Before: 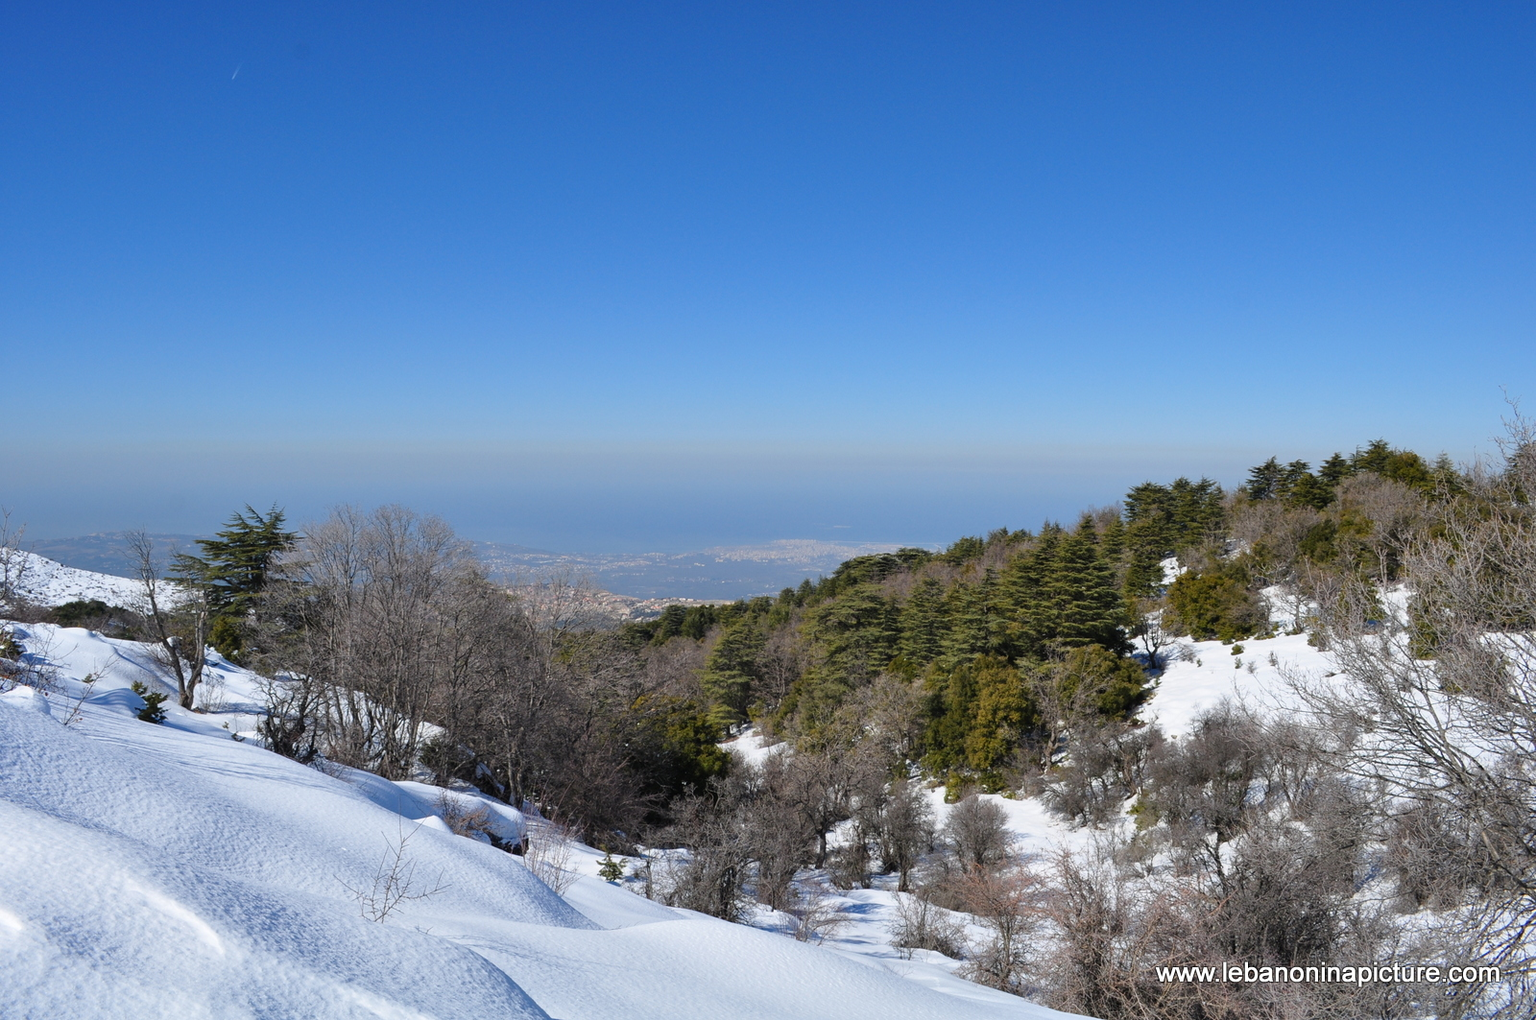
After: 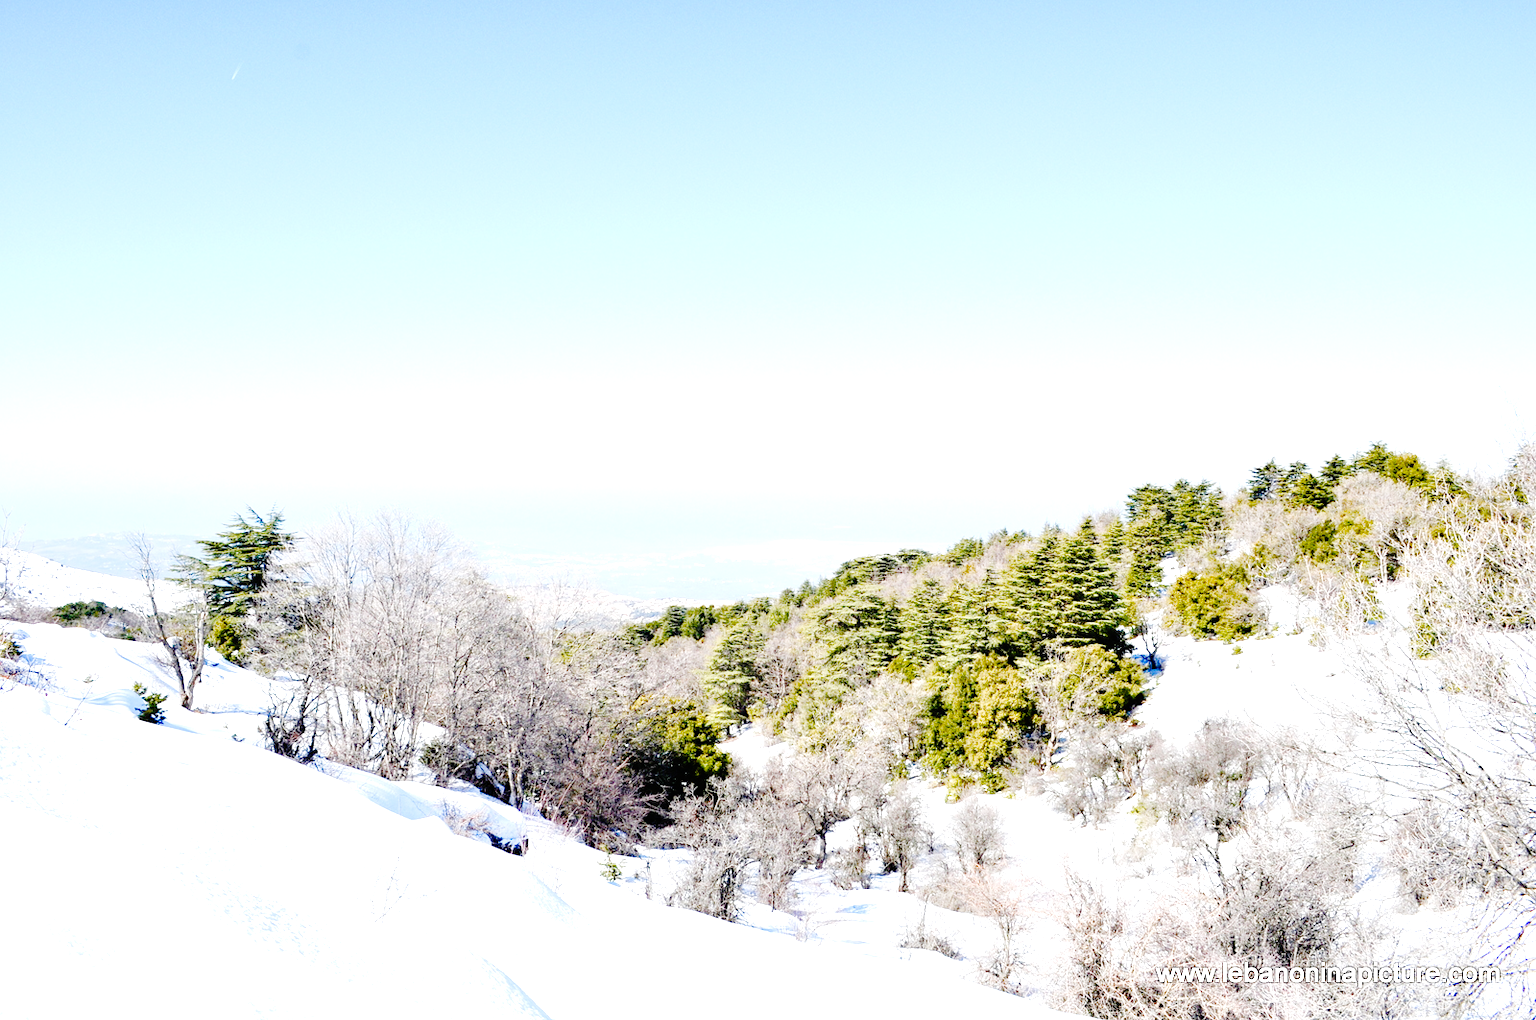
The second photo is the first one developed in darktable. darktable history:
color balance rgb: global offset › hue 172.46°, perceptual saturation grading › global saturation 25.115%, perceptual saturation grading › highlights -50.15%, perceptual saturation grading › shadows 30.915%, global vibrance 3.76%
base curve: curves: ch0 [(0, 0) (0.036, 0.01) (0.123, 0.254) (0.258, 0.504) (0.507, 0.748) (1, 1)], preserve colors none
exposure: black level correction 0.001, exposure 1.998 EV, compensate highlight preservation false
